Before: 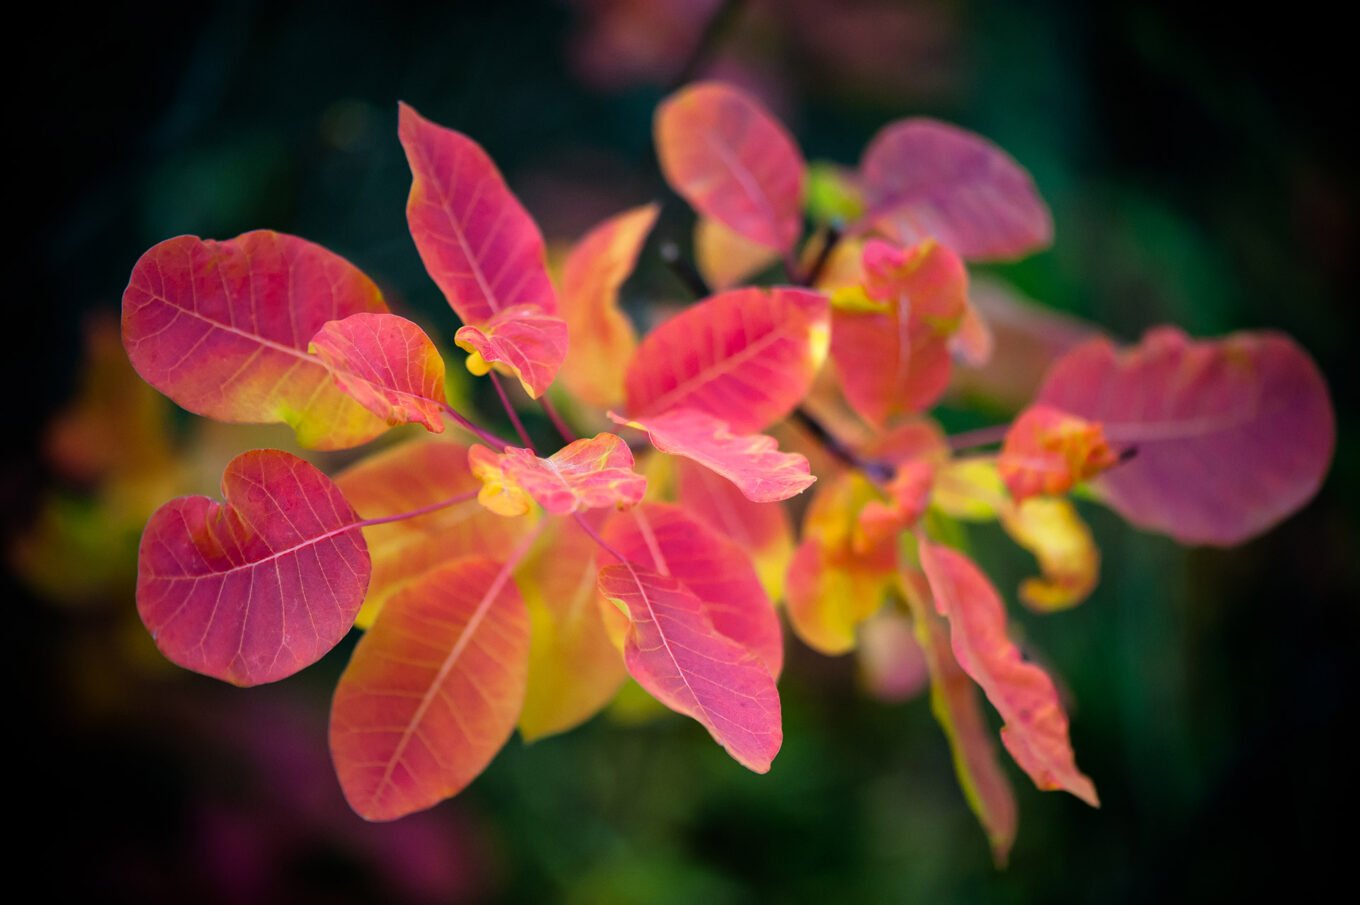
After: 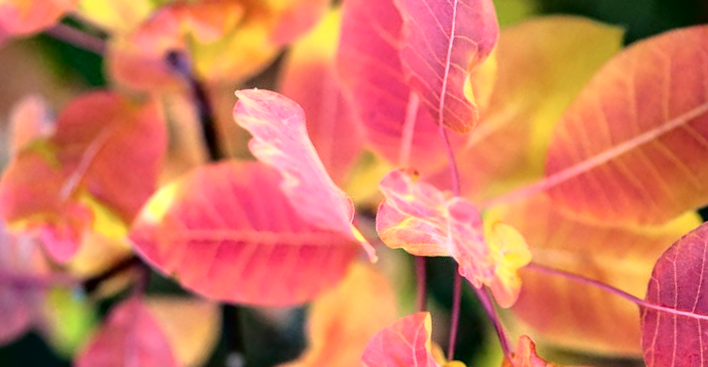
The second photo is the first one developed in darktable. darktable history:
local contrast: on, module defaults
tone curve: curves: ch0 [(0, 0.016) (0.11, 0.039) (0.259, 0.235) (0.383, 0.437) (0.499, 0.597) (0.733, 0.867) (0.843, 0.948) (1, 1)], color space Lab, independent channels, preserve colors none
crop and rotate: angle 146.9°, left 9.099%, top 15.595%, right 4.497%, bottom 16.972%
